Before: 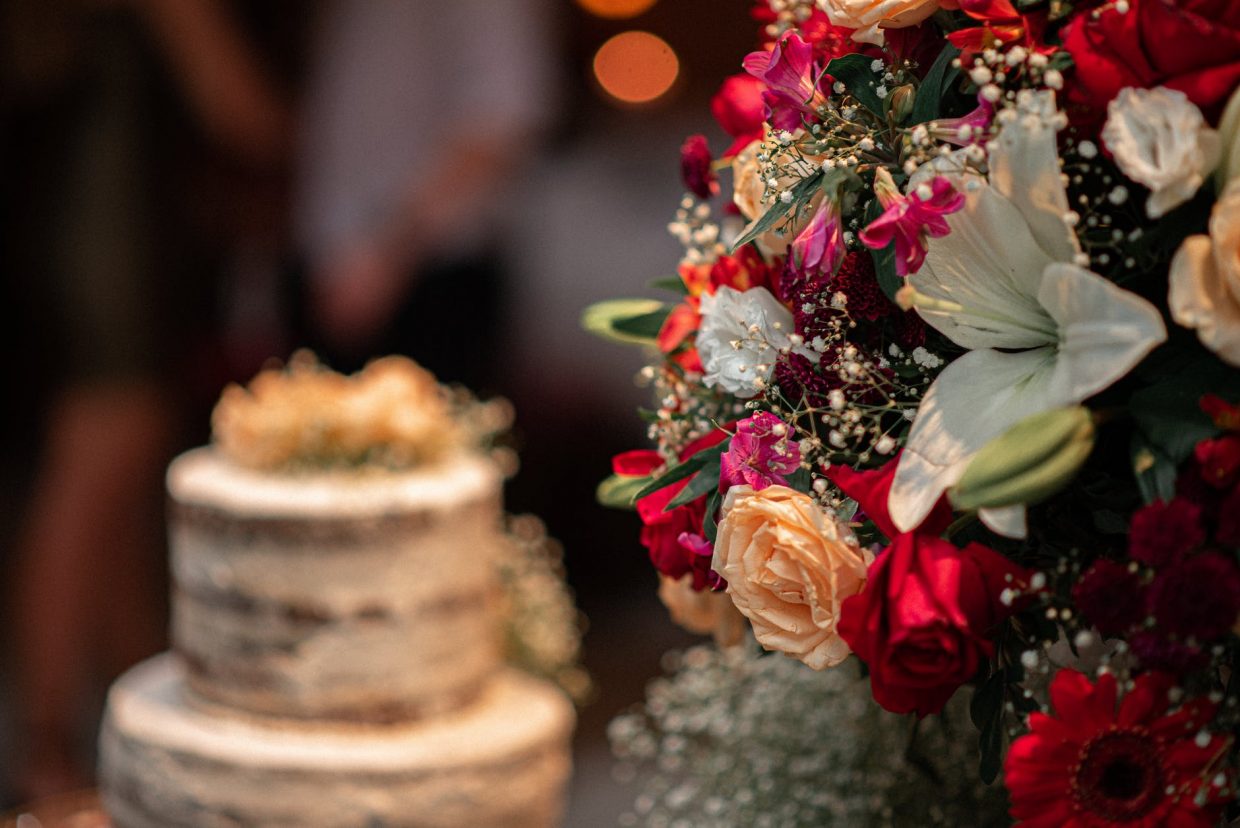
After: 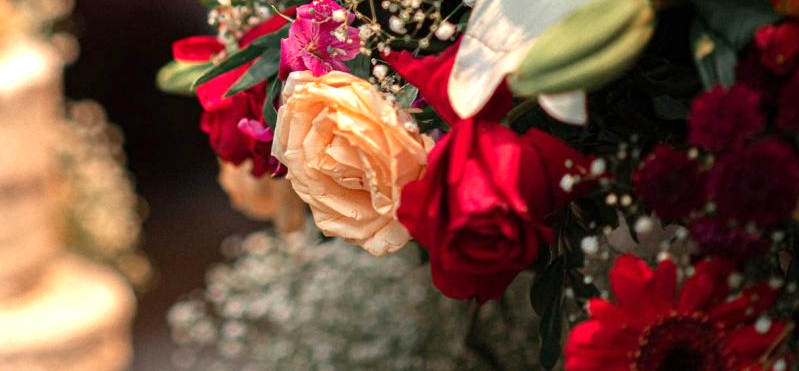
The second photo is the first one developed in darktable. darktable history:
crop and rotate: left 35.509%, top 50.238%, bottom 4.934%
exposure: exposure 0.7 EV, compensate highlight preservation false
